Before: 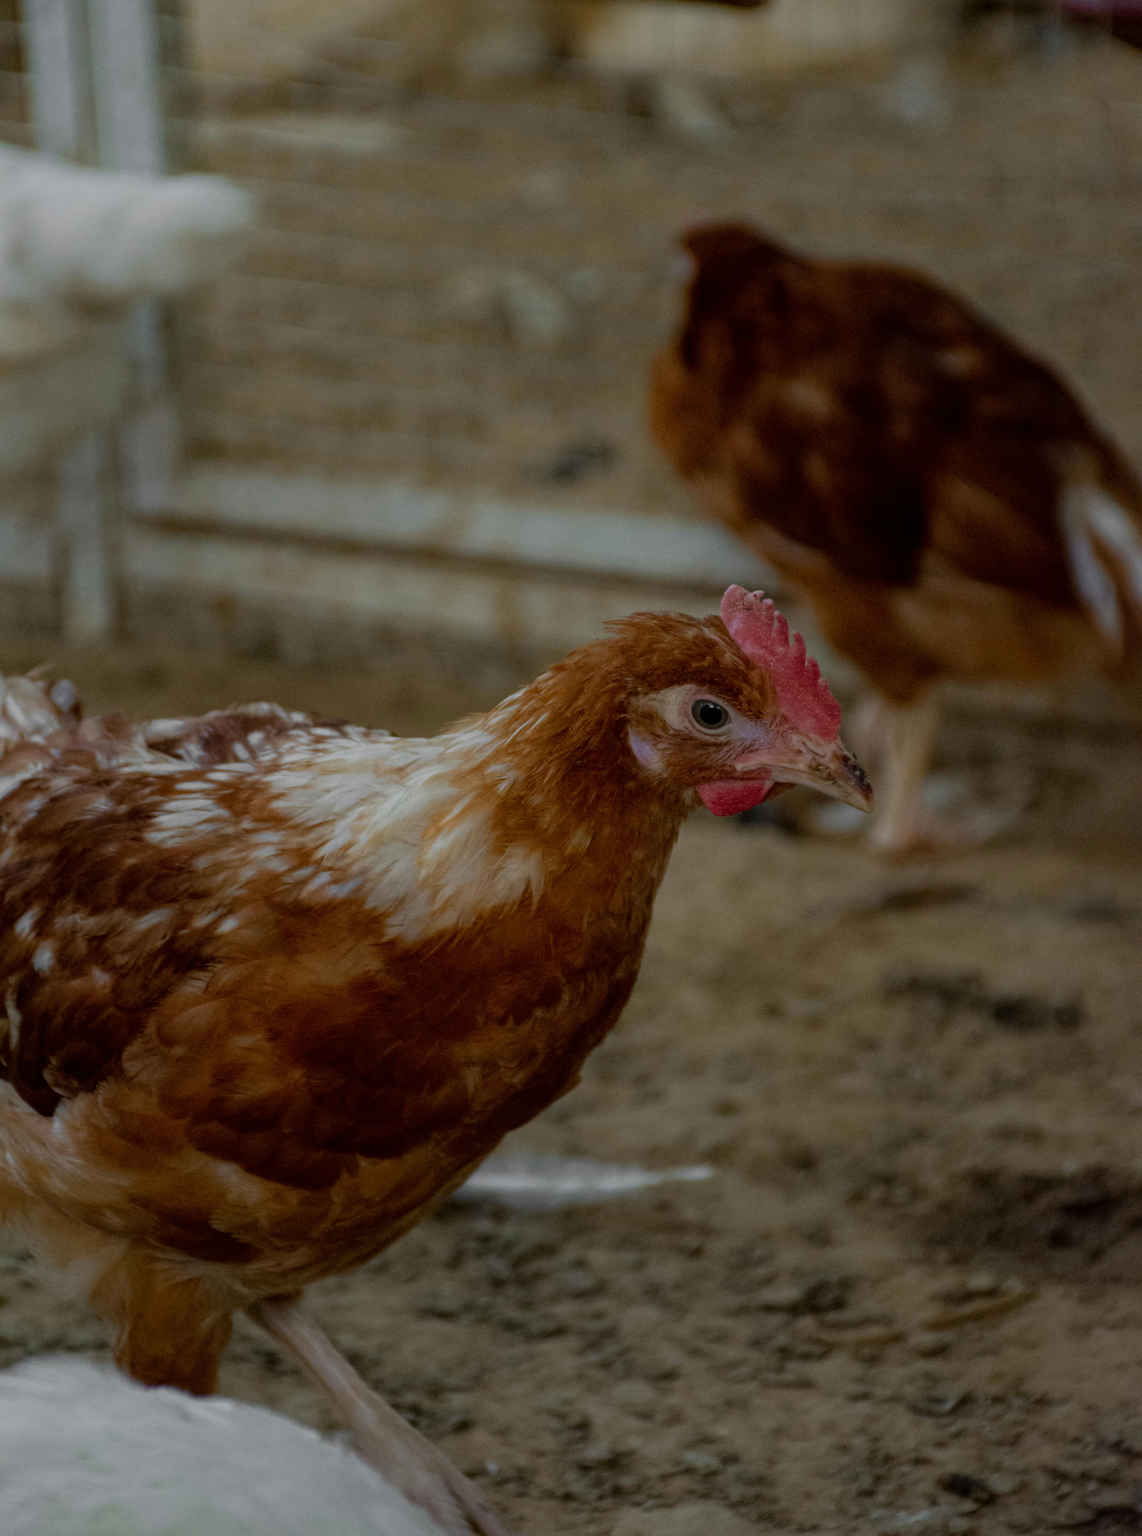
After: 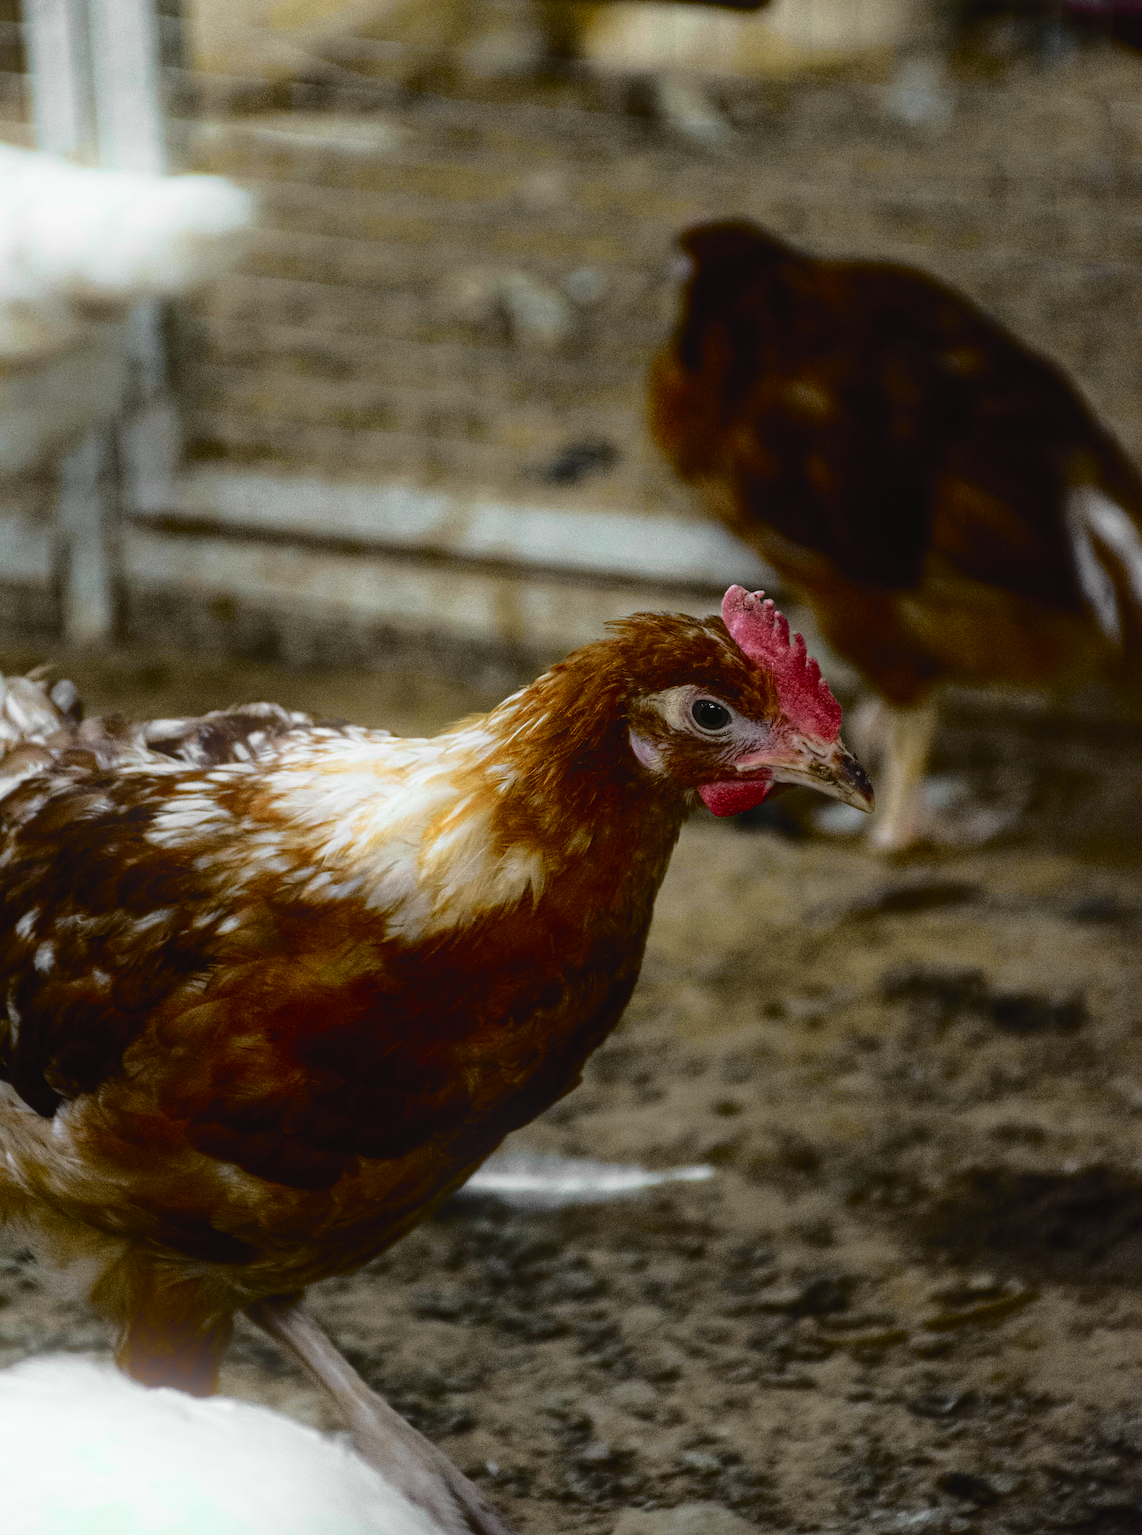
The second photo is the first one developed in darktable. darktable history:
sharpen: on, module defaults
tone curve: curves: ch0 [(0, 0.029) (0.168, 0.142) (0.359, 0.44) (0.469, 0.544) (0.634, 0.722) (0.858, 0.903) (1, 0.968)]; ch1 [(0, 0) (0.437, 0.453) (0.472, 0.47) (0.502, 0.502) (0.54, 0.534) (0.57, 0.592) (0.618, 0.66) (0.699, 0.749) (0.859, 0.899) (1, 1)]; ch2 [(0, 0) (0.33, 0.301) (0.421, 0.443) (0.476, 0.498) (0.505, 0.503) (0.547, 0.557) (0.586, 0.634) (0.608, 0.676) (1, 1)], color space Lab, independent channels, preserve colors none
bloom: size 40%
tone equalizer: -8 EV -1.08 EV, -7 EV -1.01 EV, -6 EV -0.867 EV, -5 EV -0.578 EV, -3 EV 0.578 EV, -2 EV 0.867 EV, -1 EV 1.01 EV, +0 EV 1.08 EV, edges refinement/feathering 500, mask exposure compensation -1.57 EV, preserve details no
